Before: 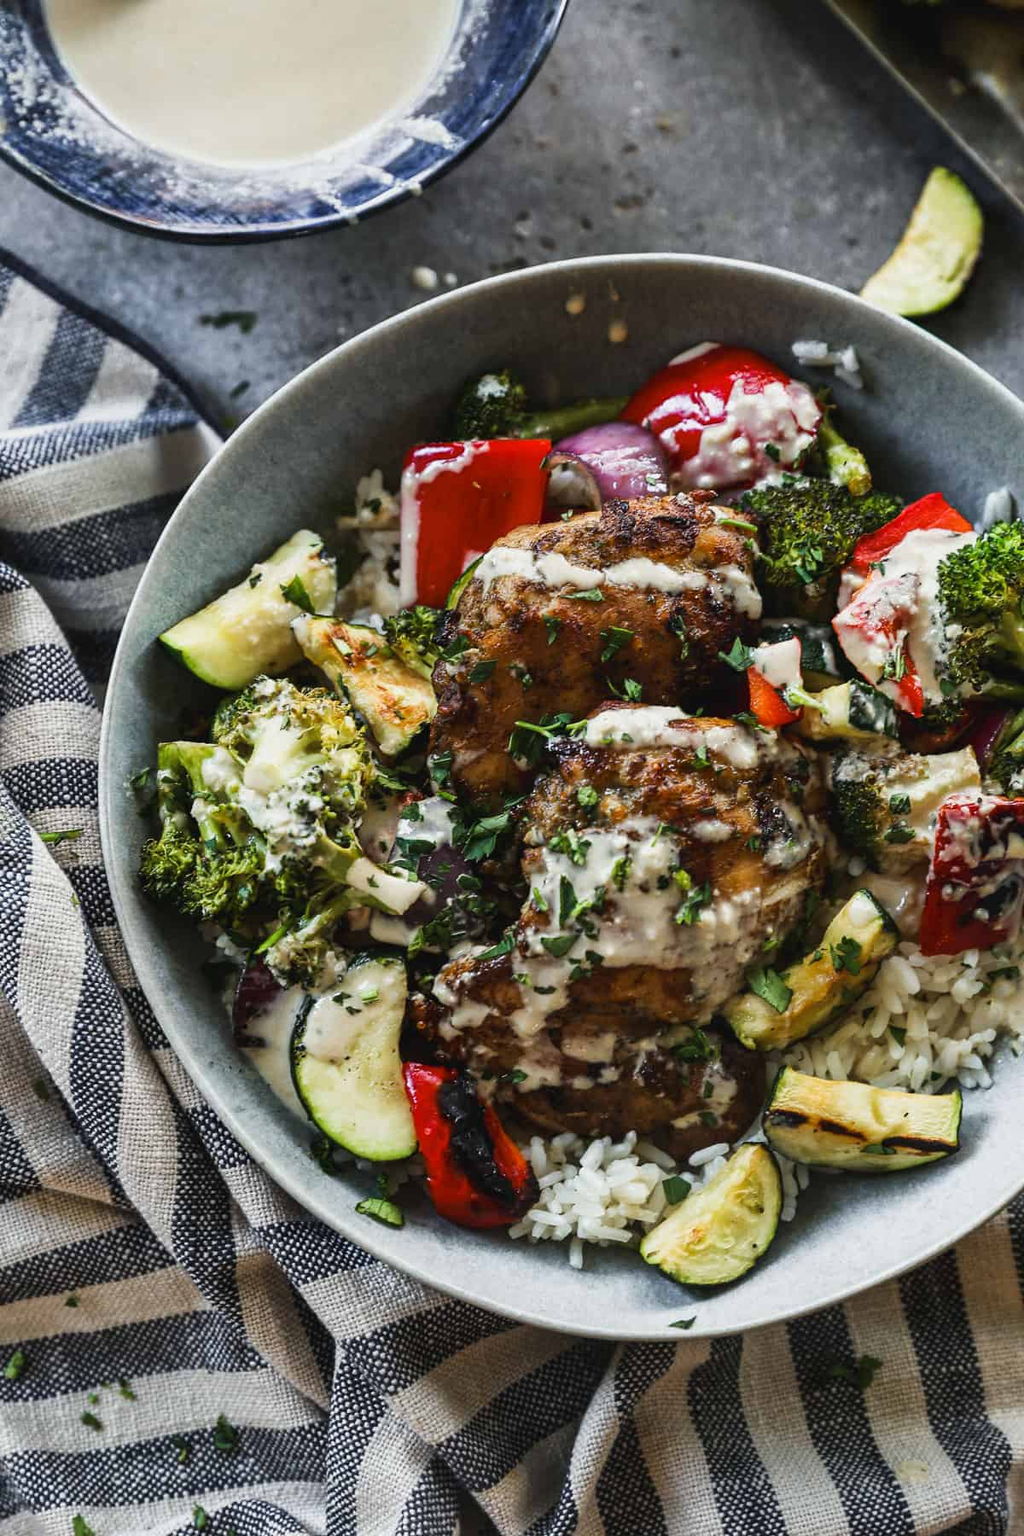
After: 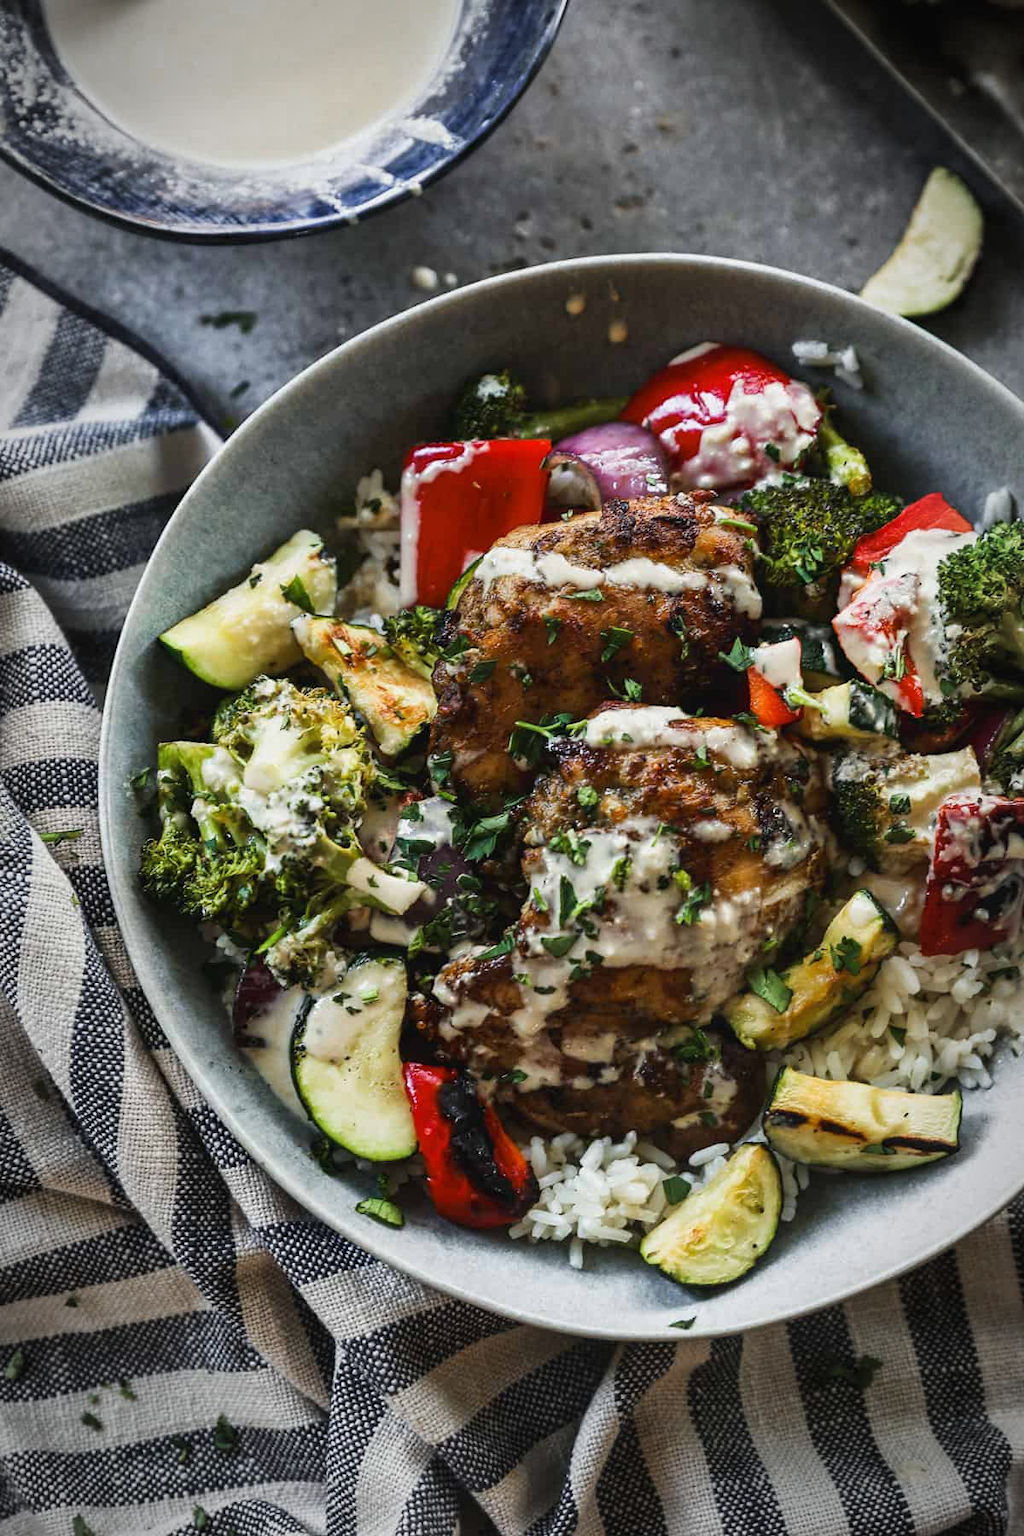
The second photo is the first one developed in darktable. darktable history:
vignetting: saturation -0.638, automatic ratio true
